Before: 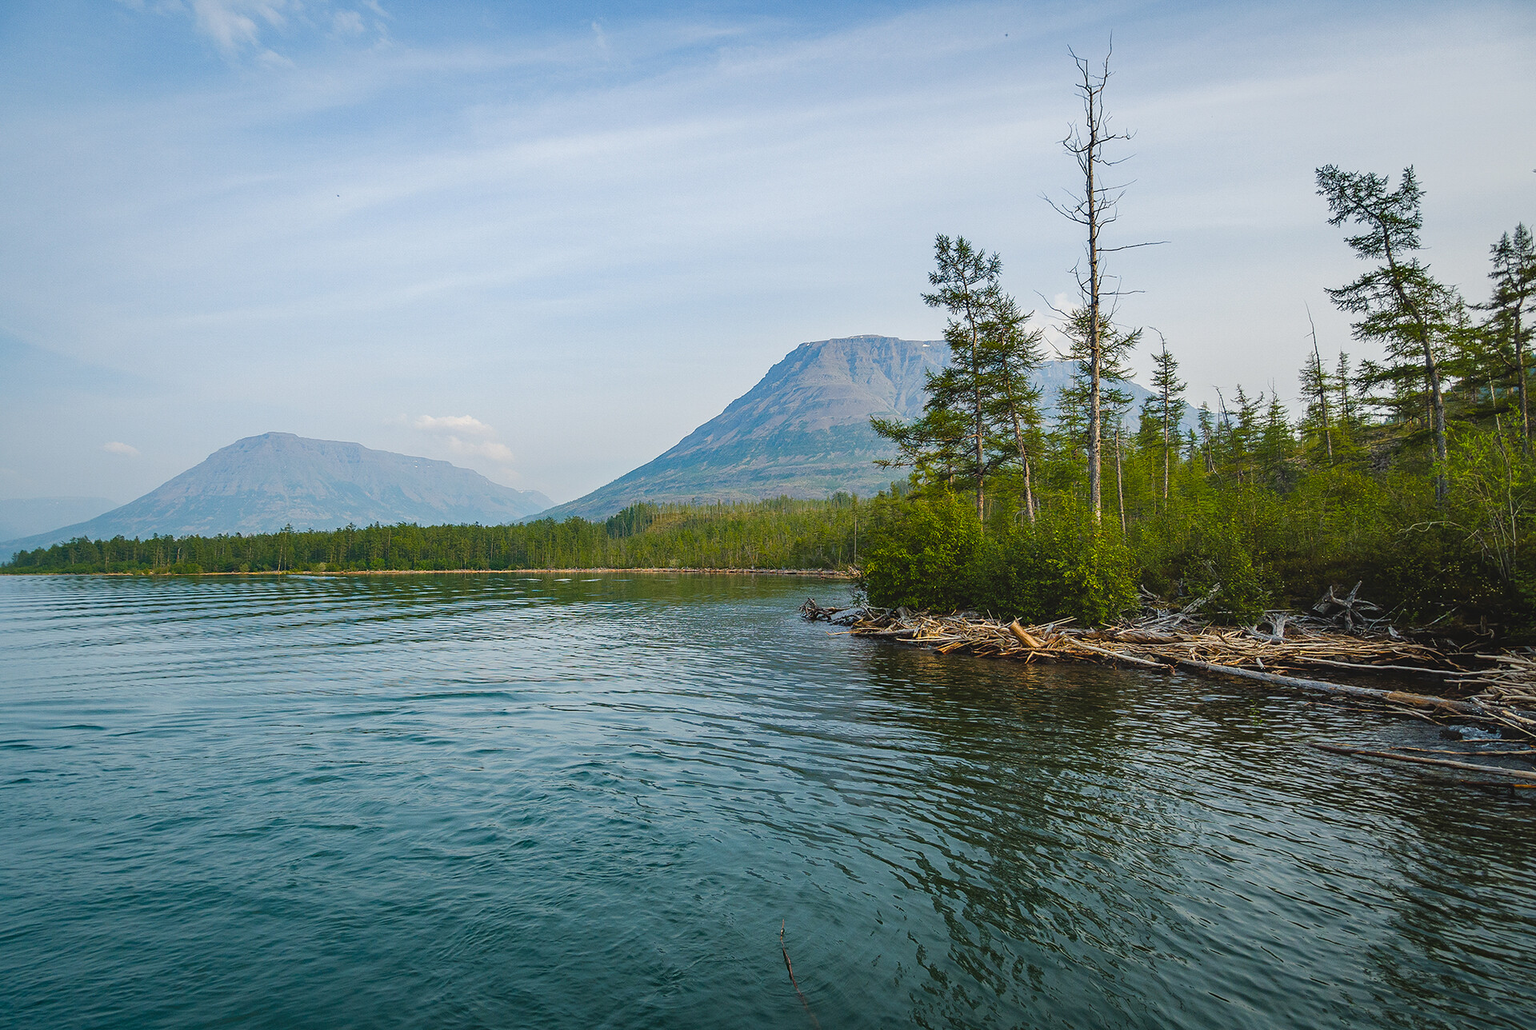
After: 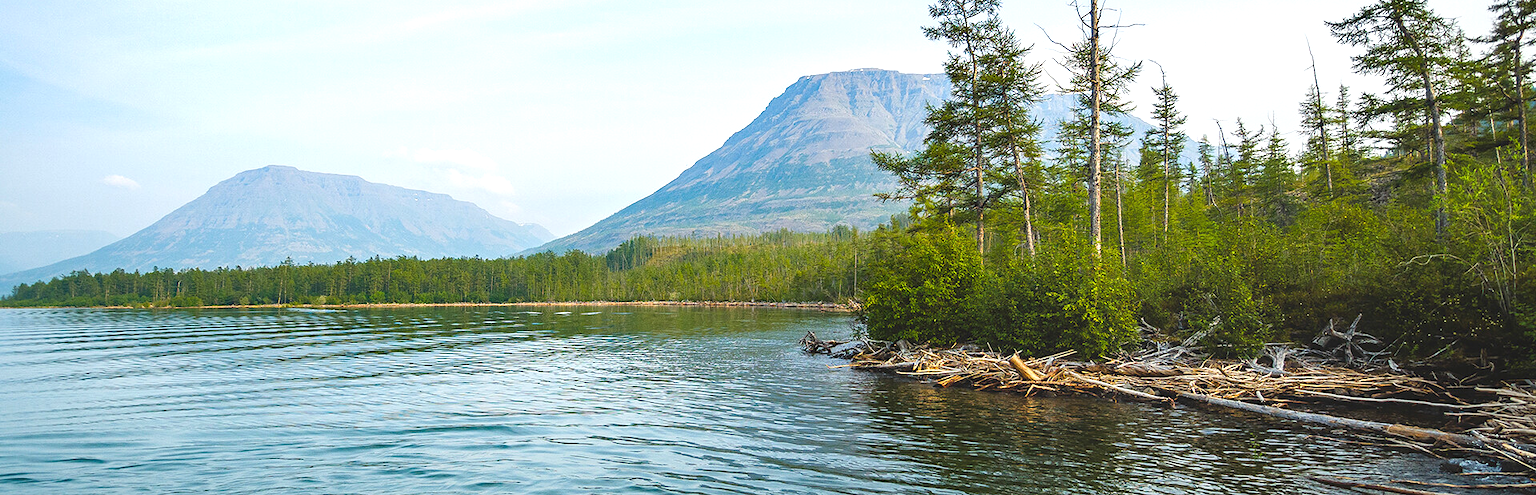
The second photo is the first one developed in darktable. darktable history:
levels: white 99.95%
crop and rotate: top 25.939%, bottom 25.976%
exposure: exposure 0.765 EV, compensate exposure bias true, compensate highlight preservation false
